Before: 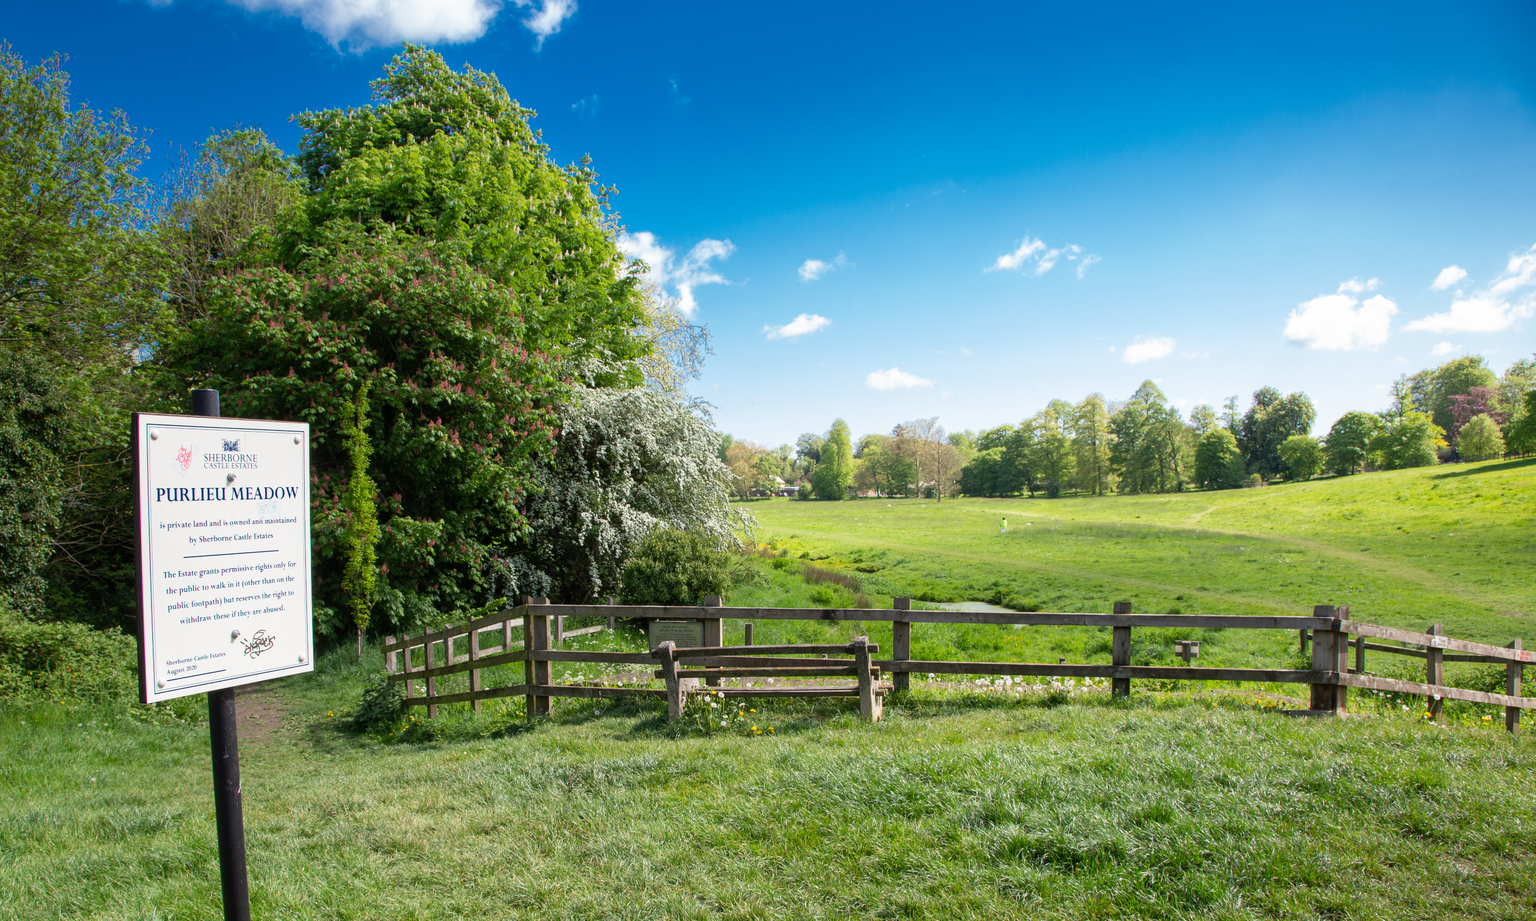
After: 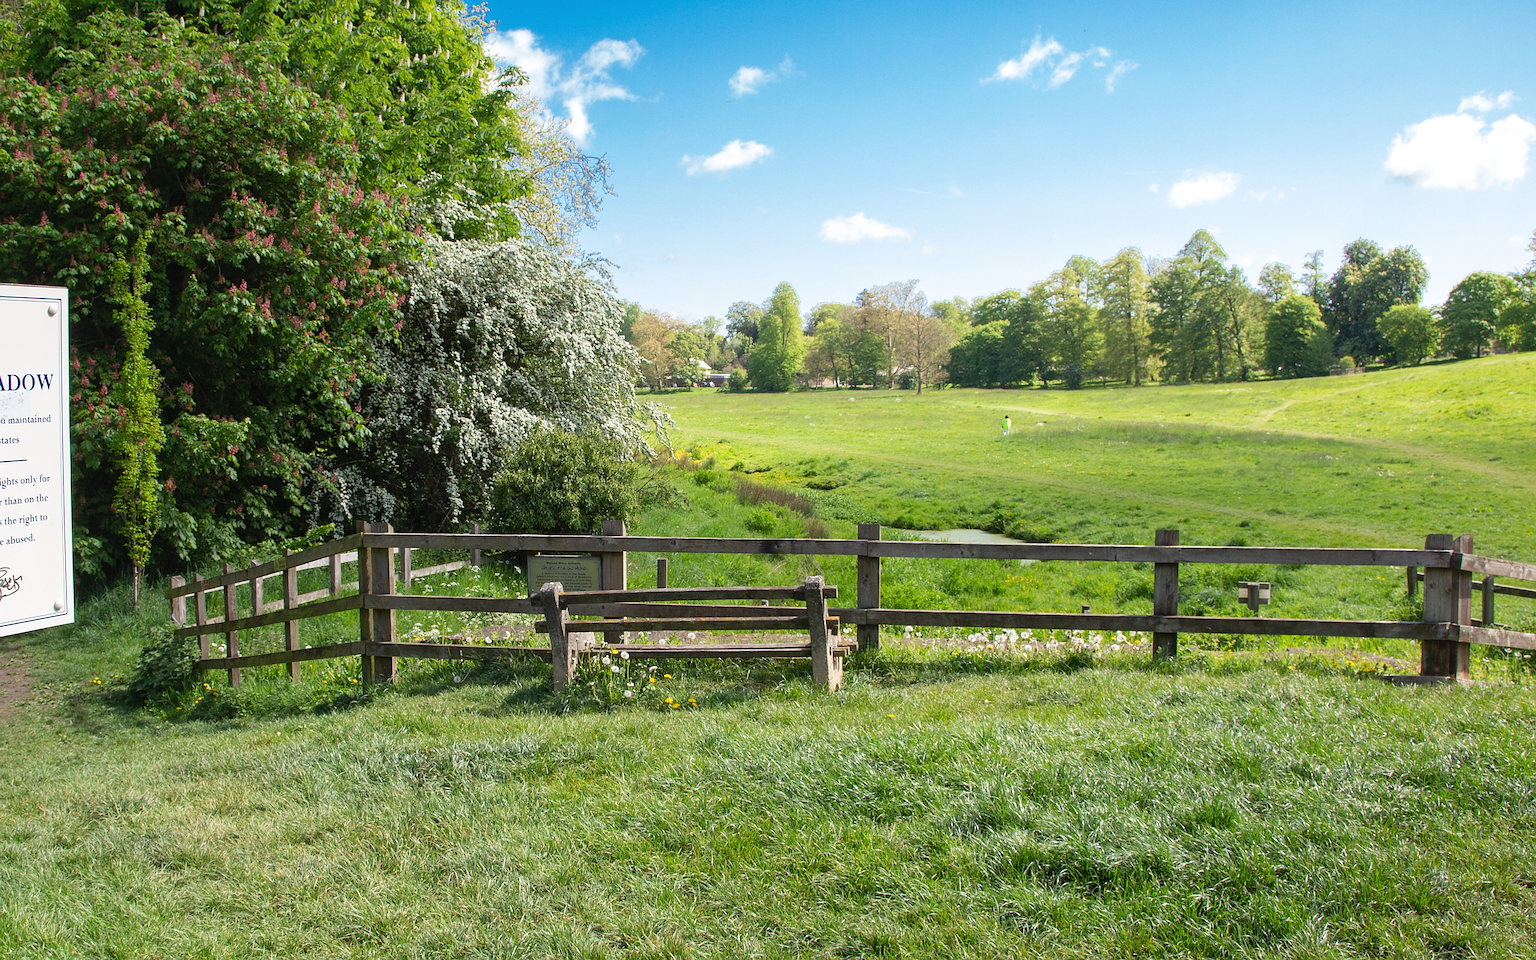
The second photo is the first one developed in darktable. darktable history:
color balance: mode lift, gamma, gain (sRGB)
crop: left 16.871%, top 22.857%, right 9.116%
sharpen: on, module defaults
exposure: black level correction -0.002, exposure 0.708 EV, compensate exposure bias true, compensate highlight preservation false
